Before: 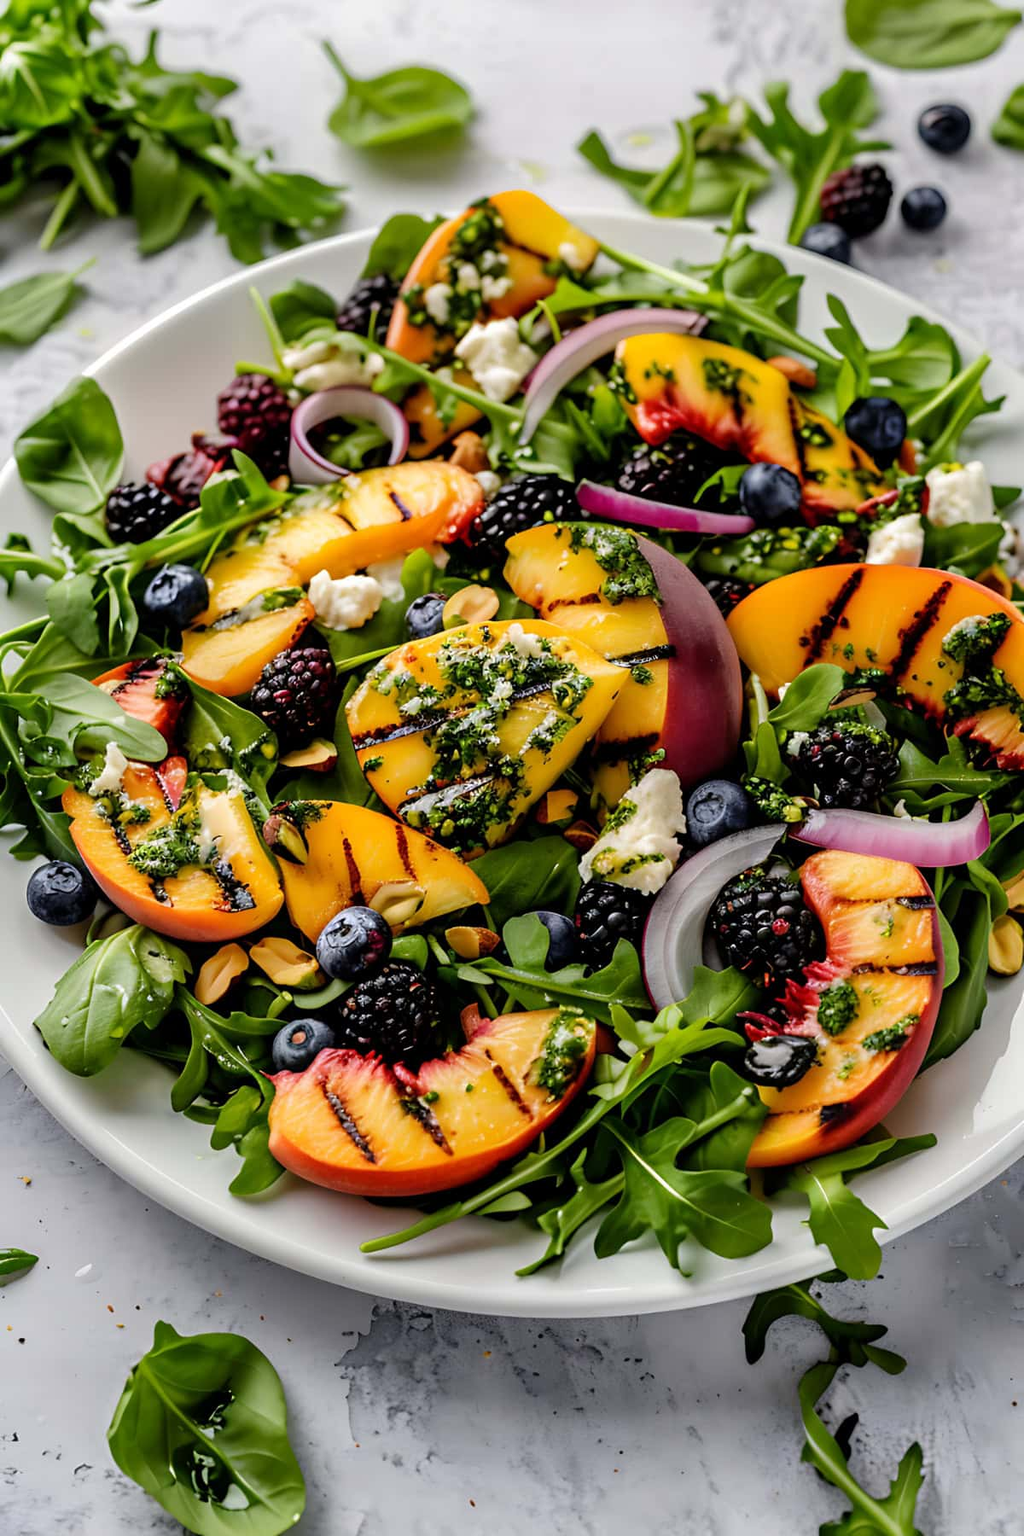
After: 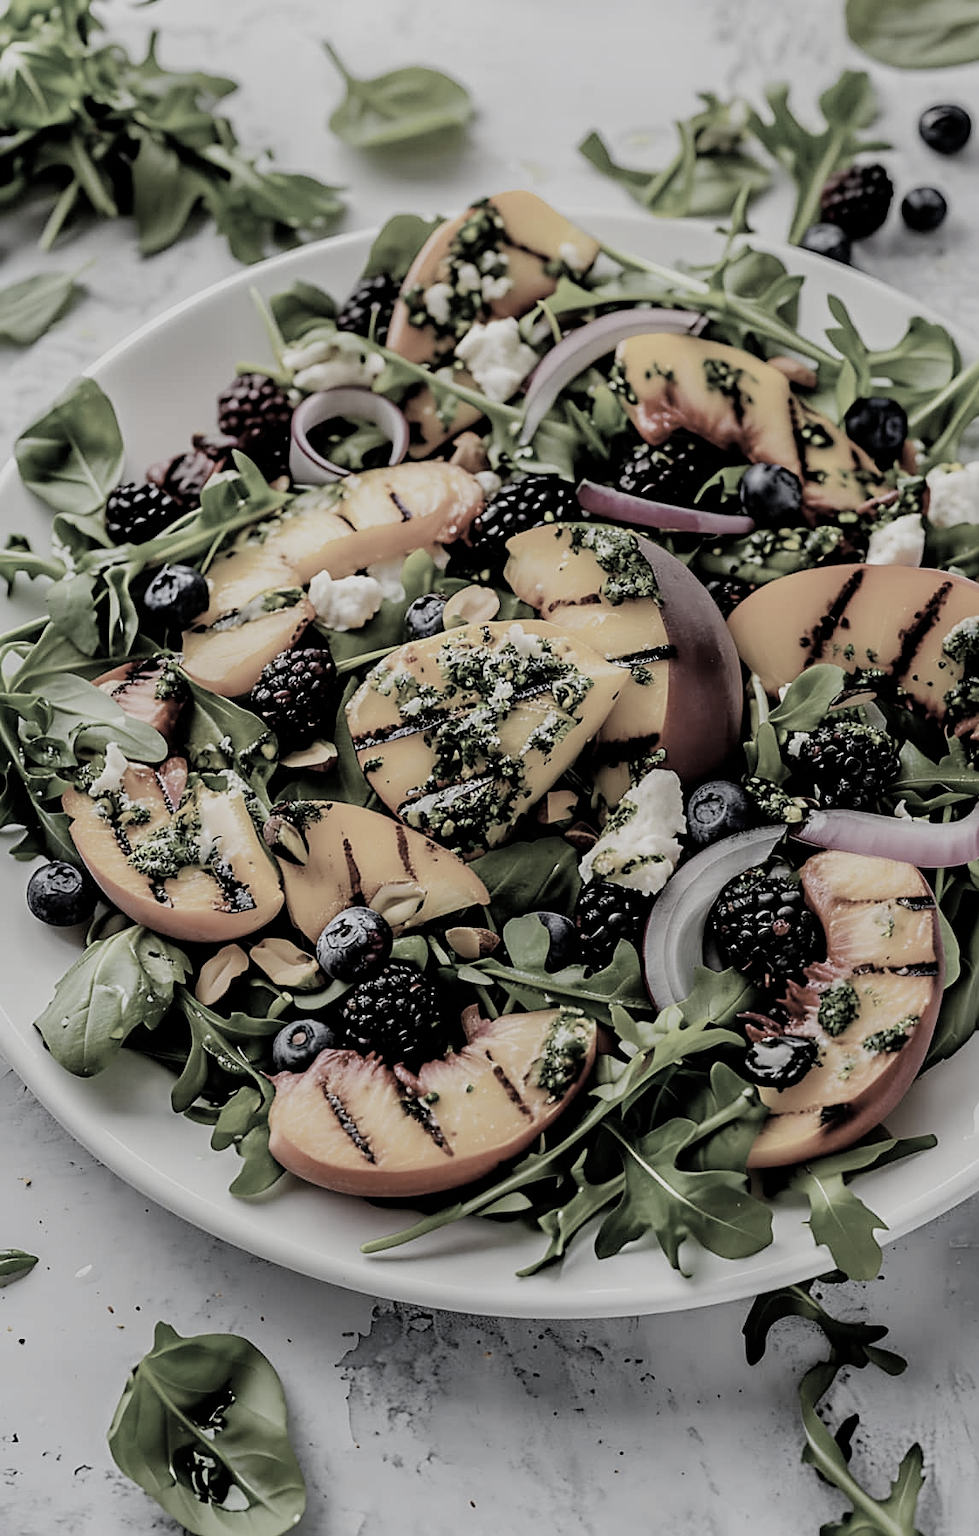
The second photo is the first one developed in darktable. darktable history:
shadows and highlights: radius 332.37, shadows 55.12, highlights -99.3, compress 94.37%, soften with gaussian
filmic rgb: black relative exposure -7.65 EV, white relative exposure 4.56 EV, hardness 3.61, contrast 0.99
color zones: curves: ch1 [(0, 0.153) (0.143, 0.15) (0.286, 0.151) (0.429, 0.152) (0.571, 0.152) (0.714, 0.151) (0.857, 0.151) (1, 0.153)]
sharpen: on, module defaults
crop: right 4.339%, bottom 0.022%
